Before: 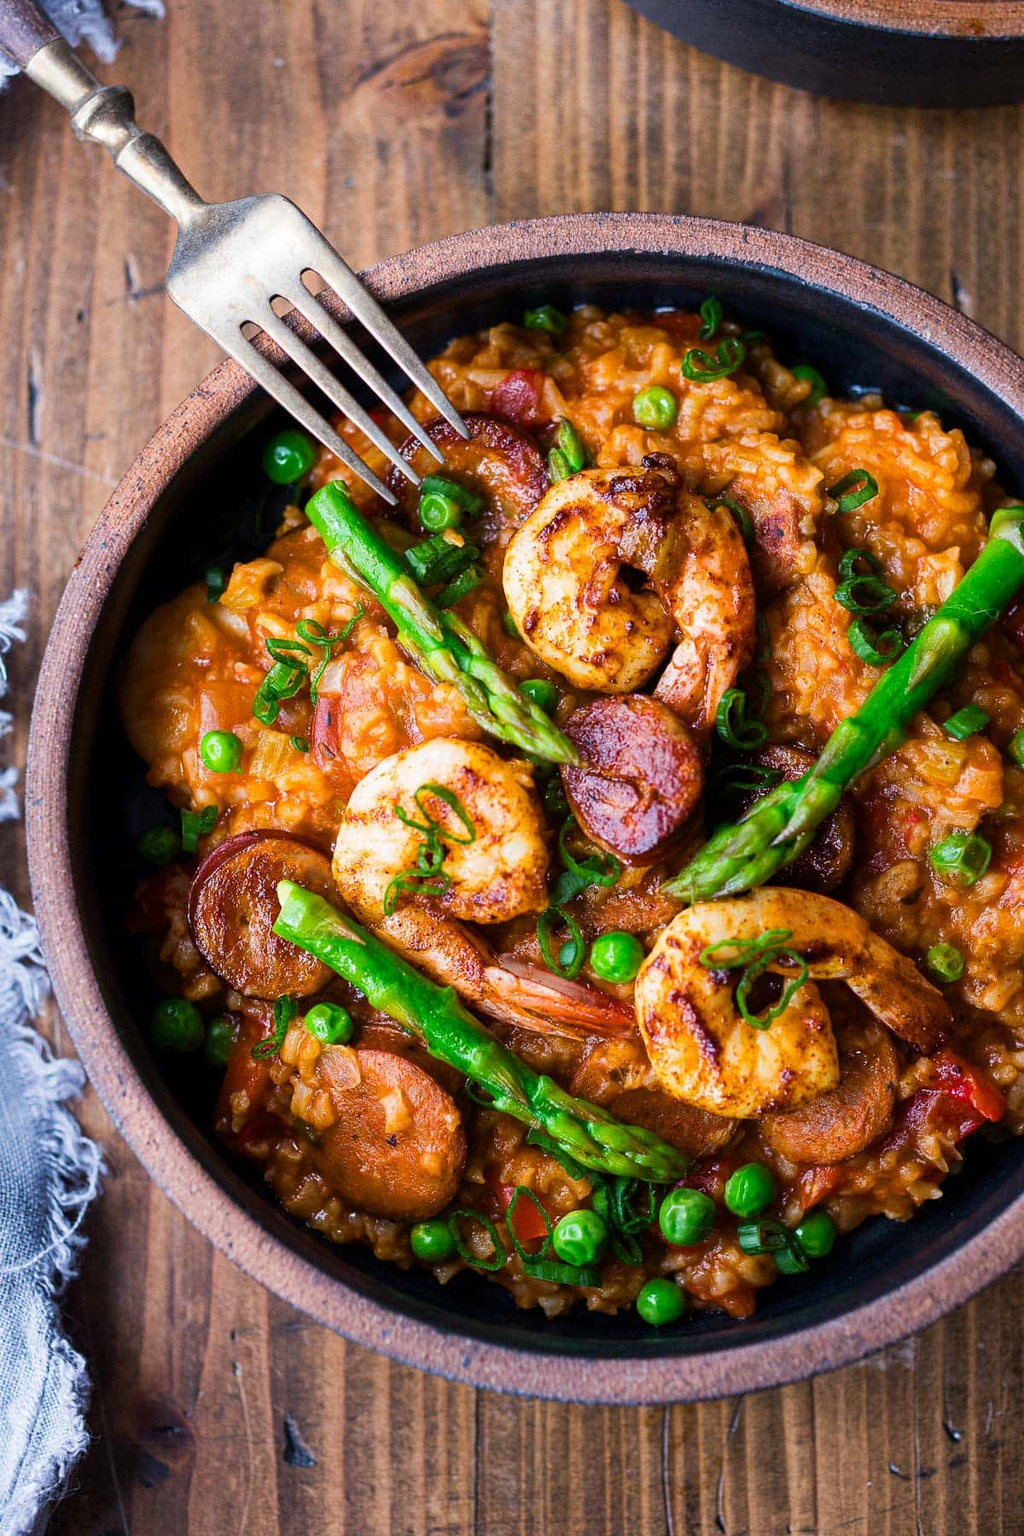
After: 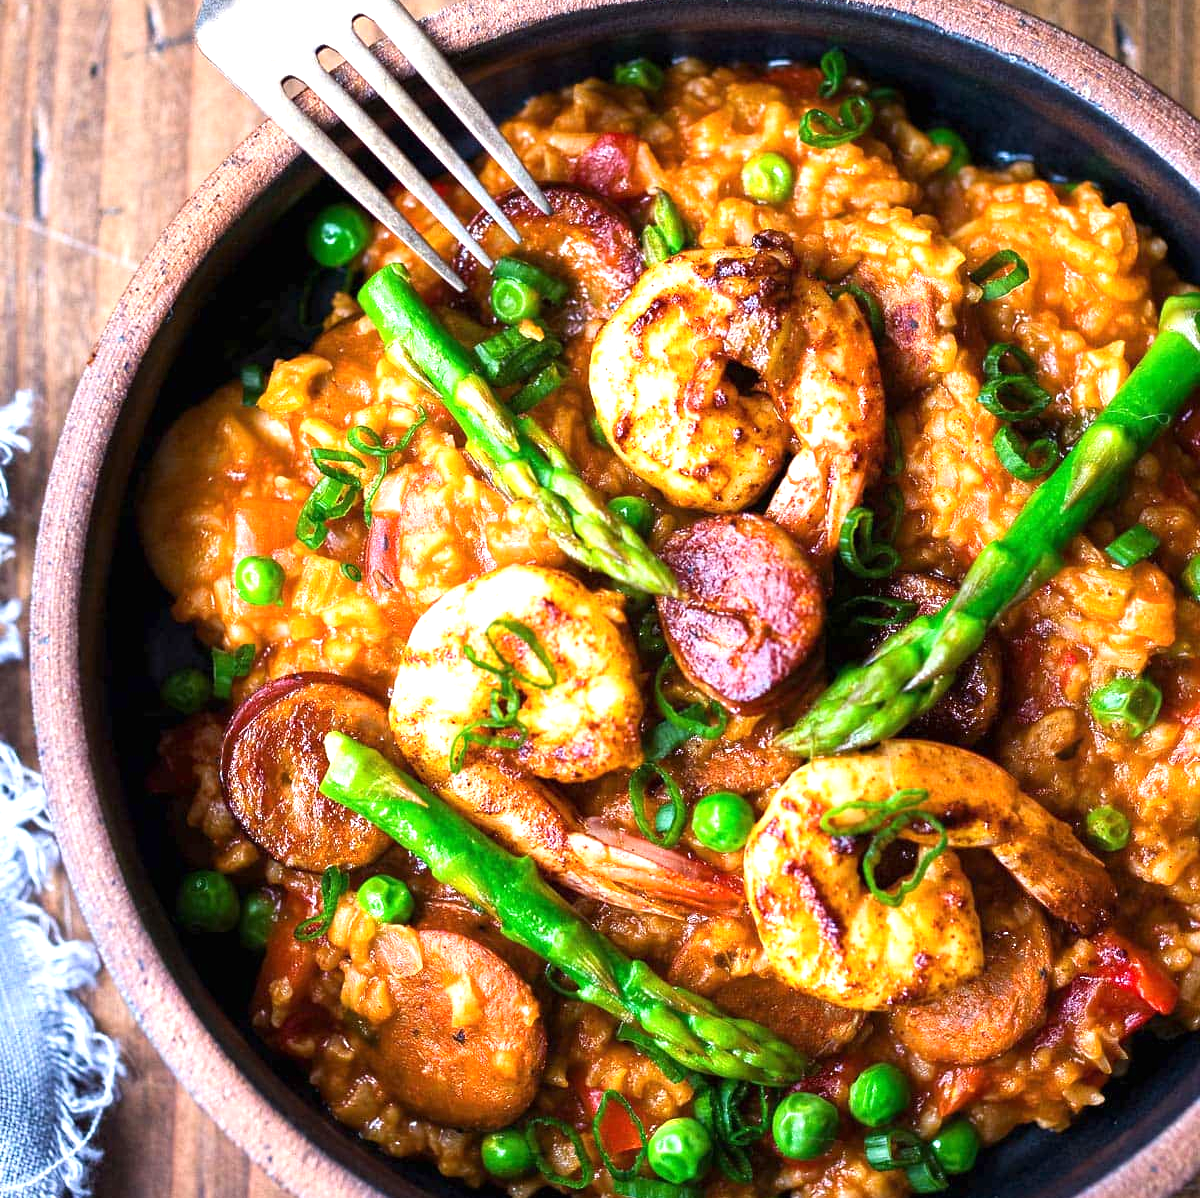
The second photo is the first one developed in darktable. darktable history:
crop: top 16.703%, bottom 16.726%
exposure: black level correction 0, exposure 0.897 EV, compensate highlight preservation false
